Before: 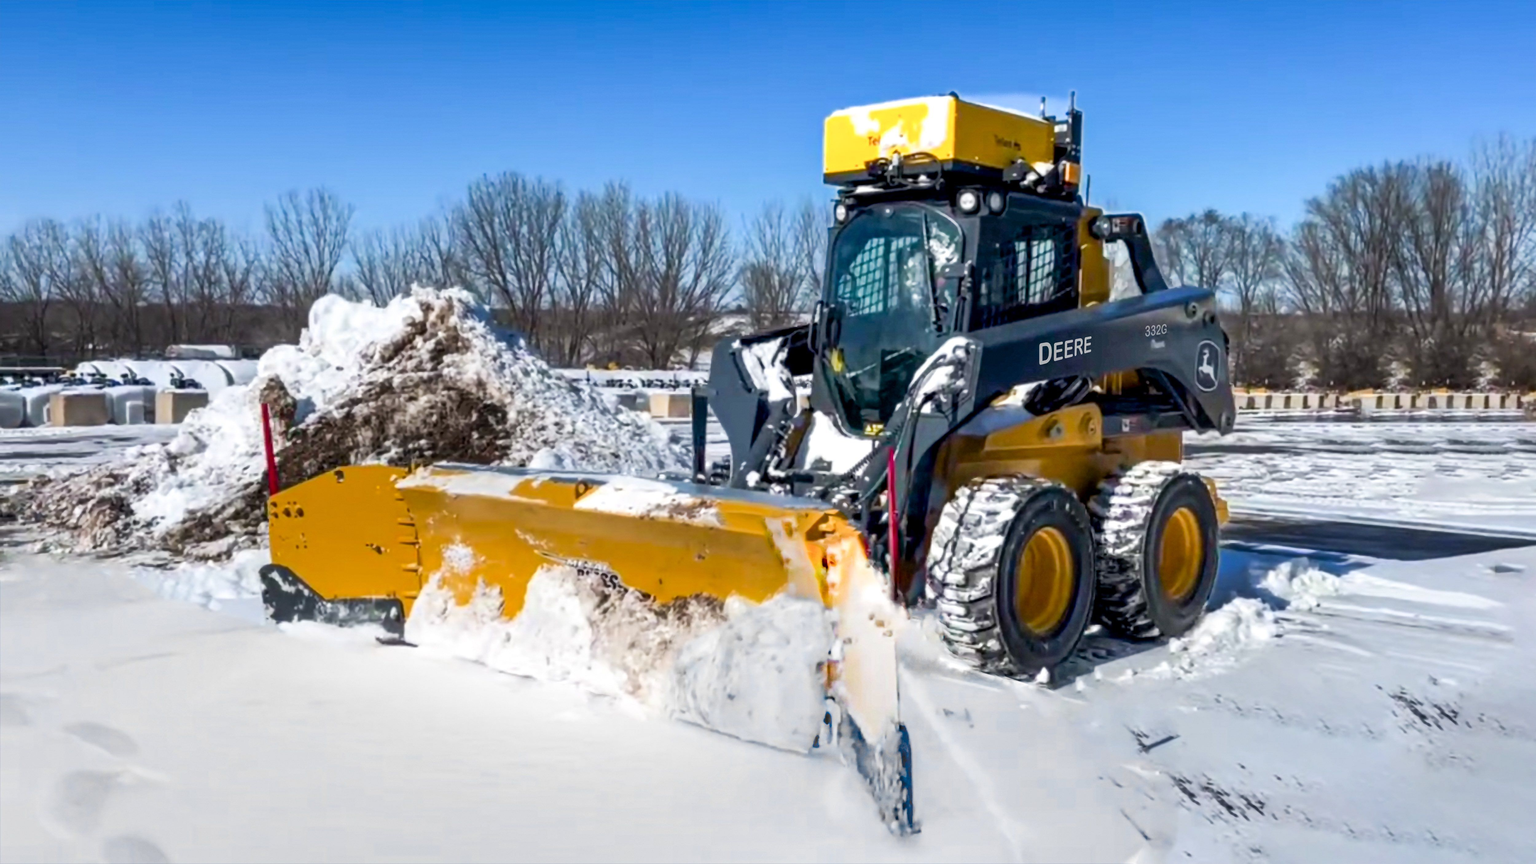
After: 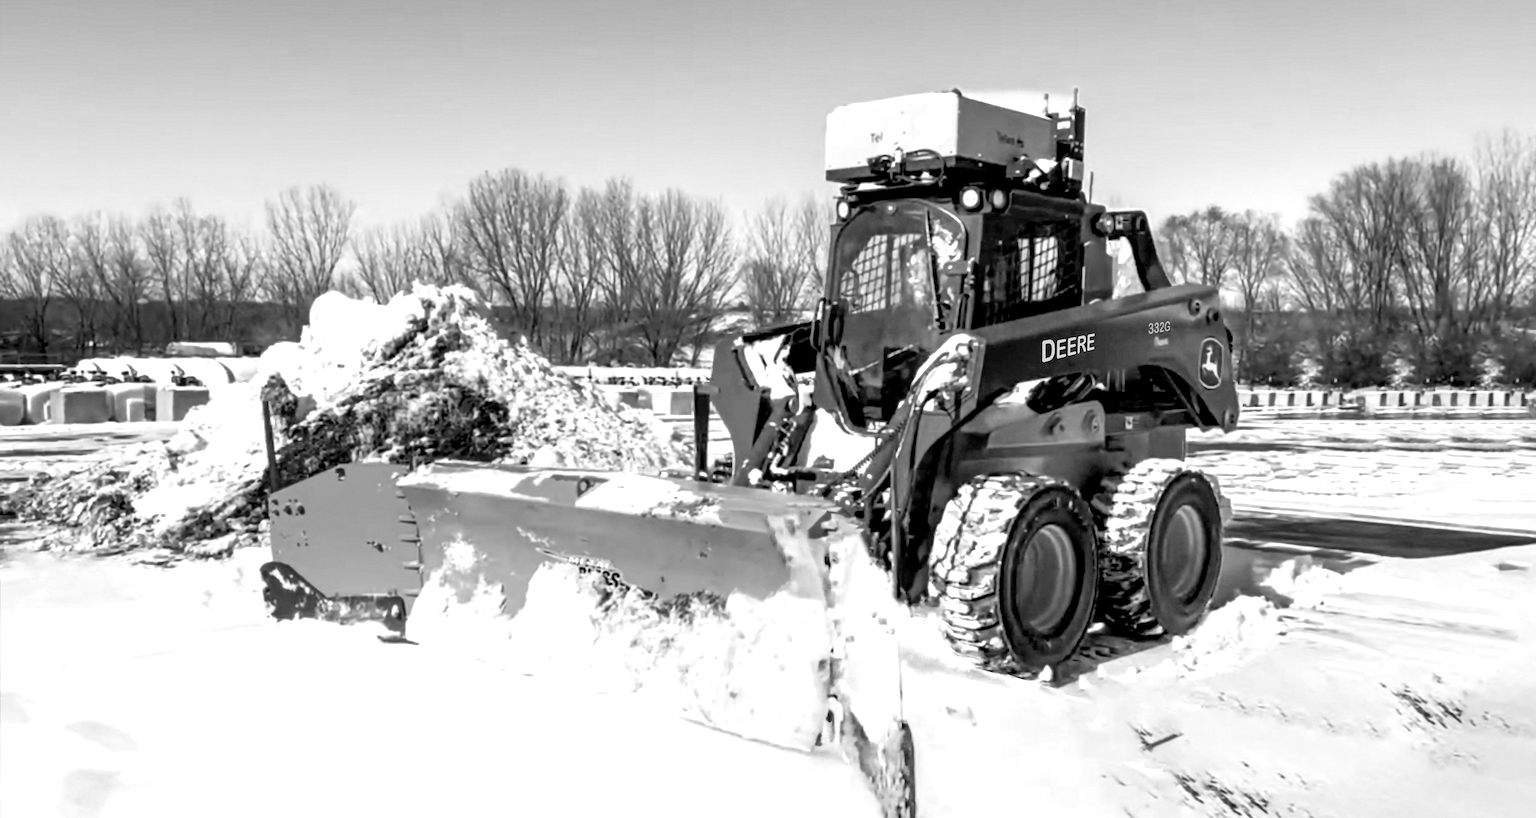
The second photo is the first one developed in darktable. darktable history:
crop: top 0.442%, right 0.259%, bottom 4.992%
color calibration: output gray [0.267, 0.423, 0.267, 0], illuminant custom, x 0.368, y 0.373, temperature 4332.55 K
exposure: black level correction 0.011, exposure 0.692 EV, compensate exposure bias true, compensate highlight preservation false
